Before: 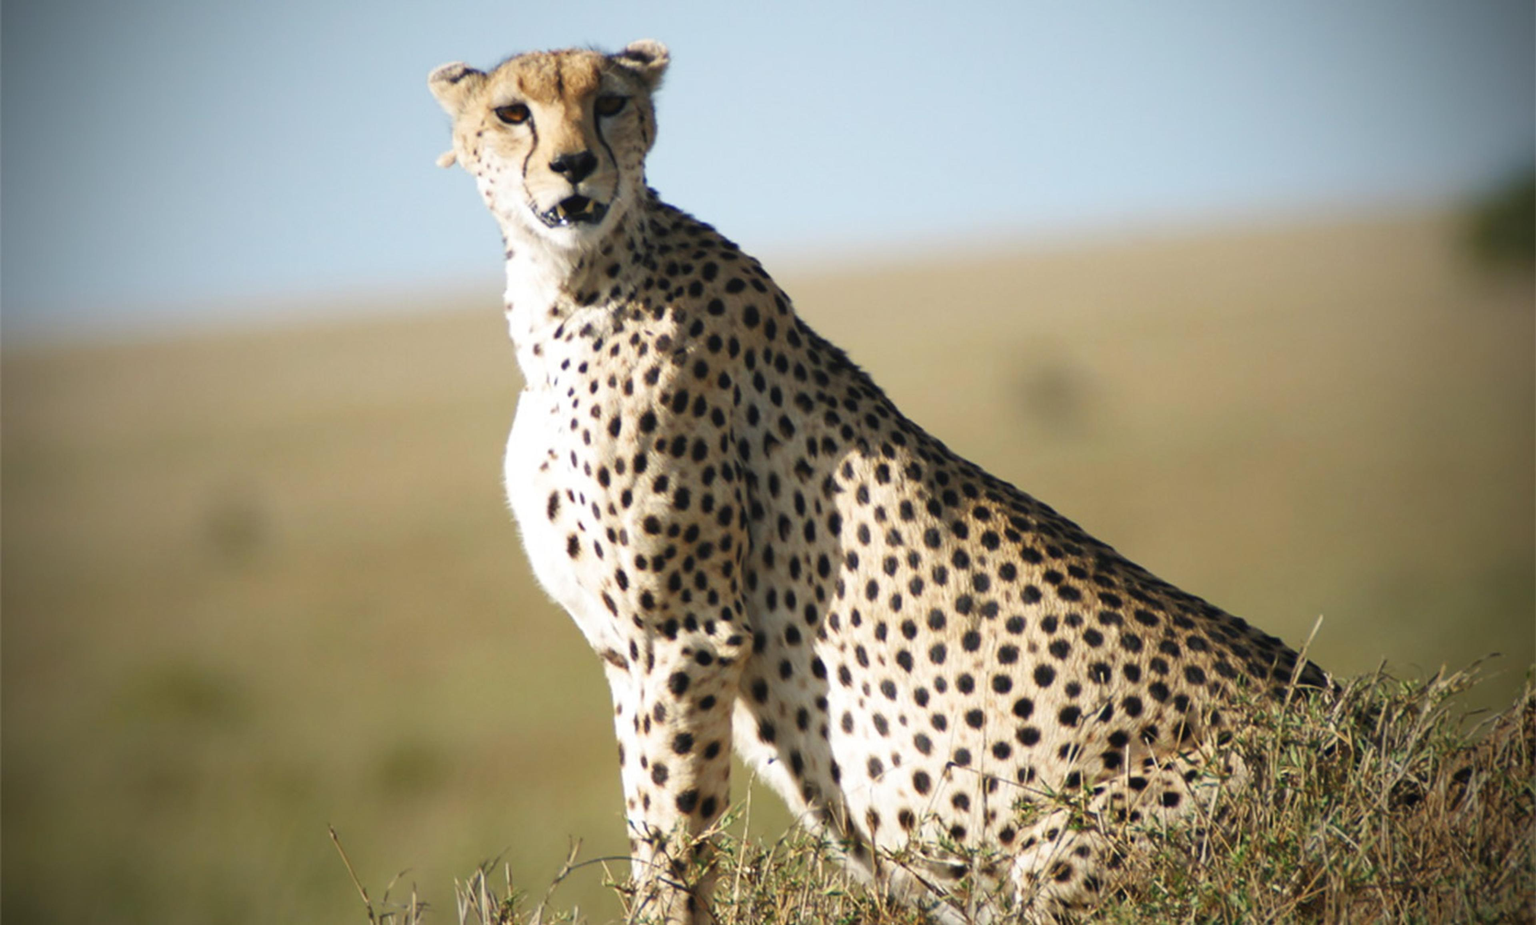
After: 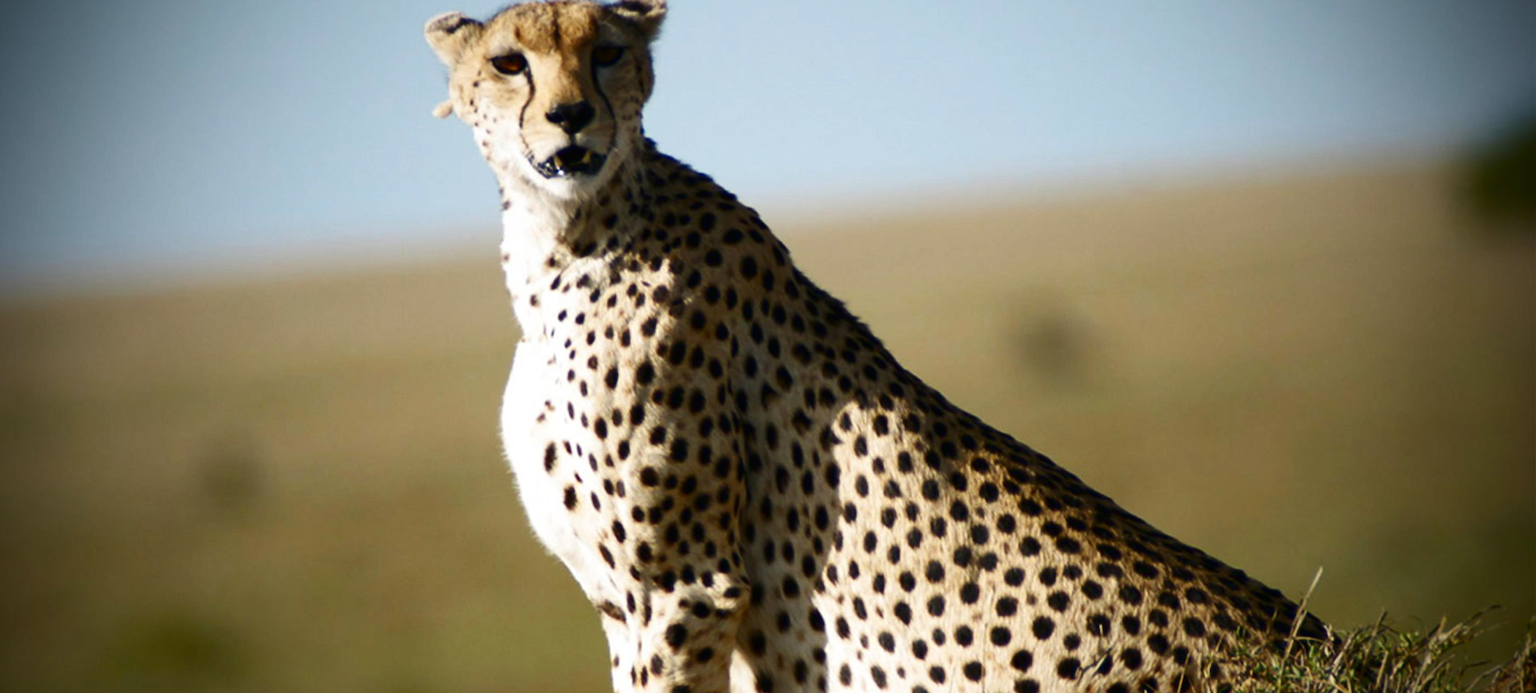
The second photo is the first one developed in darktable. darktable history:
crop: left 0.387%, top 5.469%, bottom 19.809%
contrast brightness saturation: contrast 0.13, brightness -0.24, saturation 0.14
